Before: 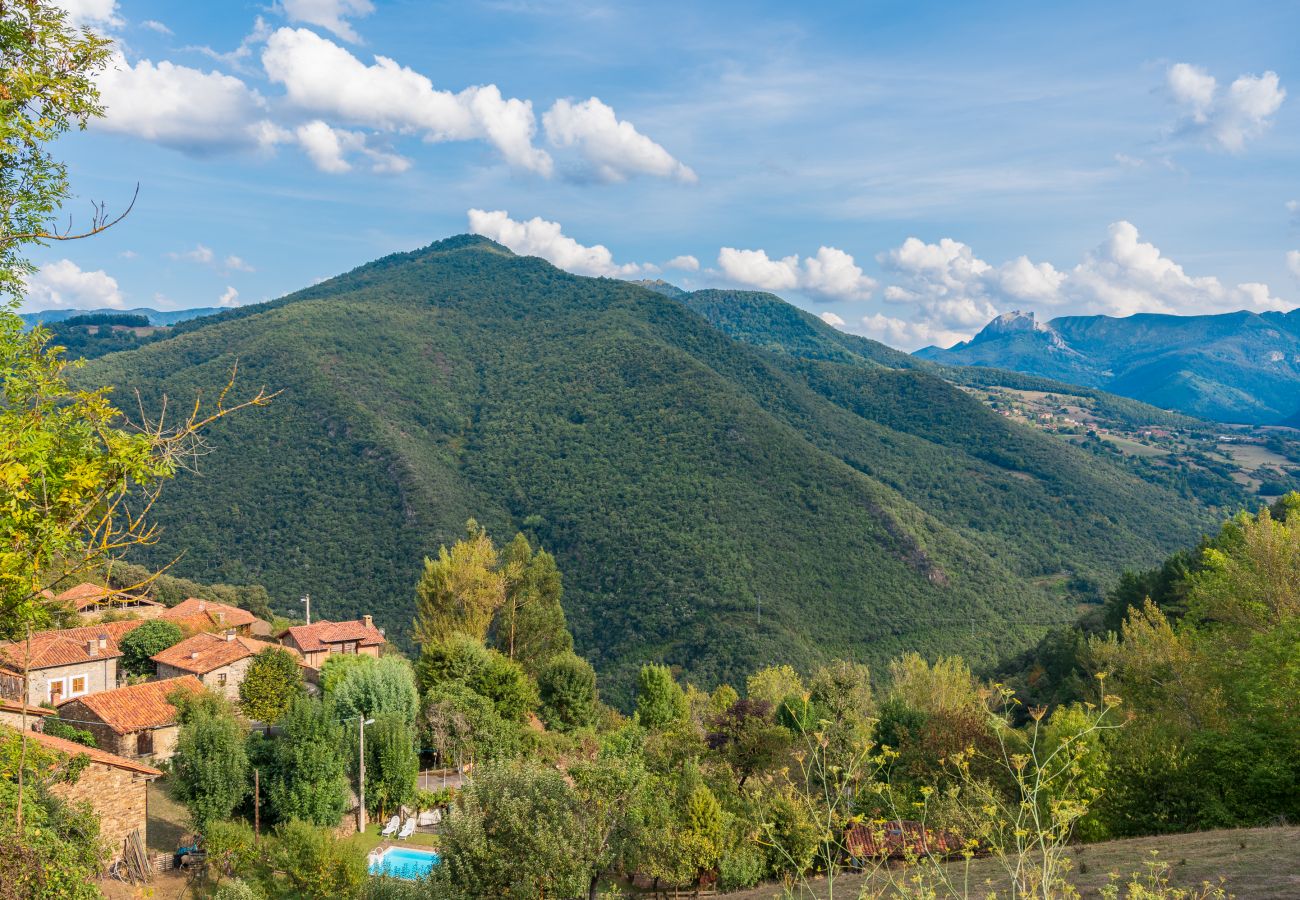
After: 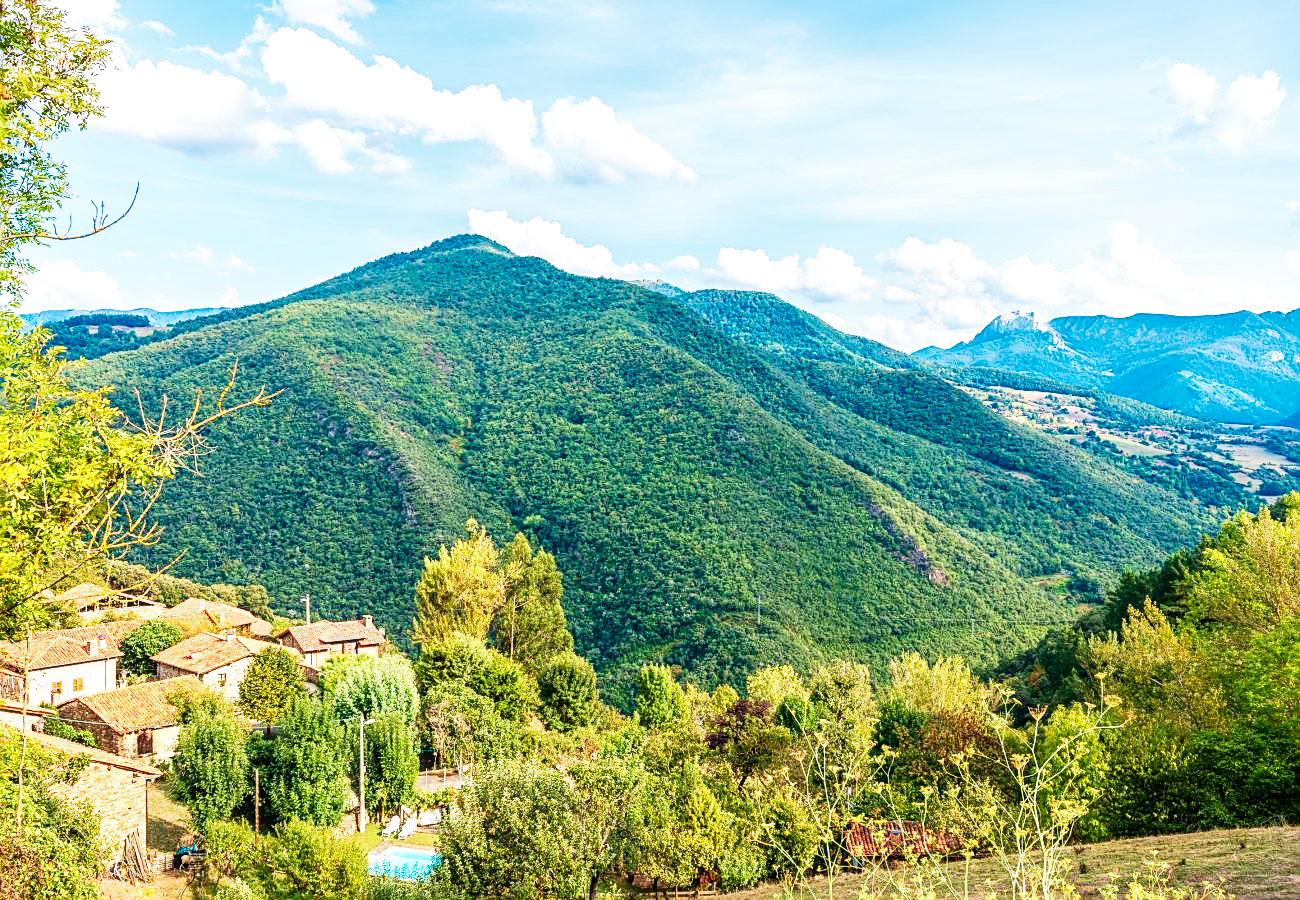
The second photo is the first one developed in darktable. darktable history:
local contrast: on, module defaults
base curve: curves: ch0 [(0, 0) (0.007, 0.004) (0.027, 0.03) (0.046, 0.07) (0.207, 0.54) (0.442, 0.872) (0.673, 0.972) (1, 1)], preserve colors none
sharpen: on, module defaults
velvia: strength 50%
